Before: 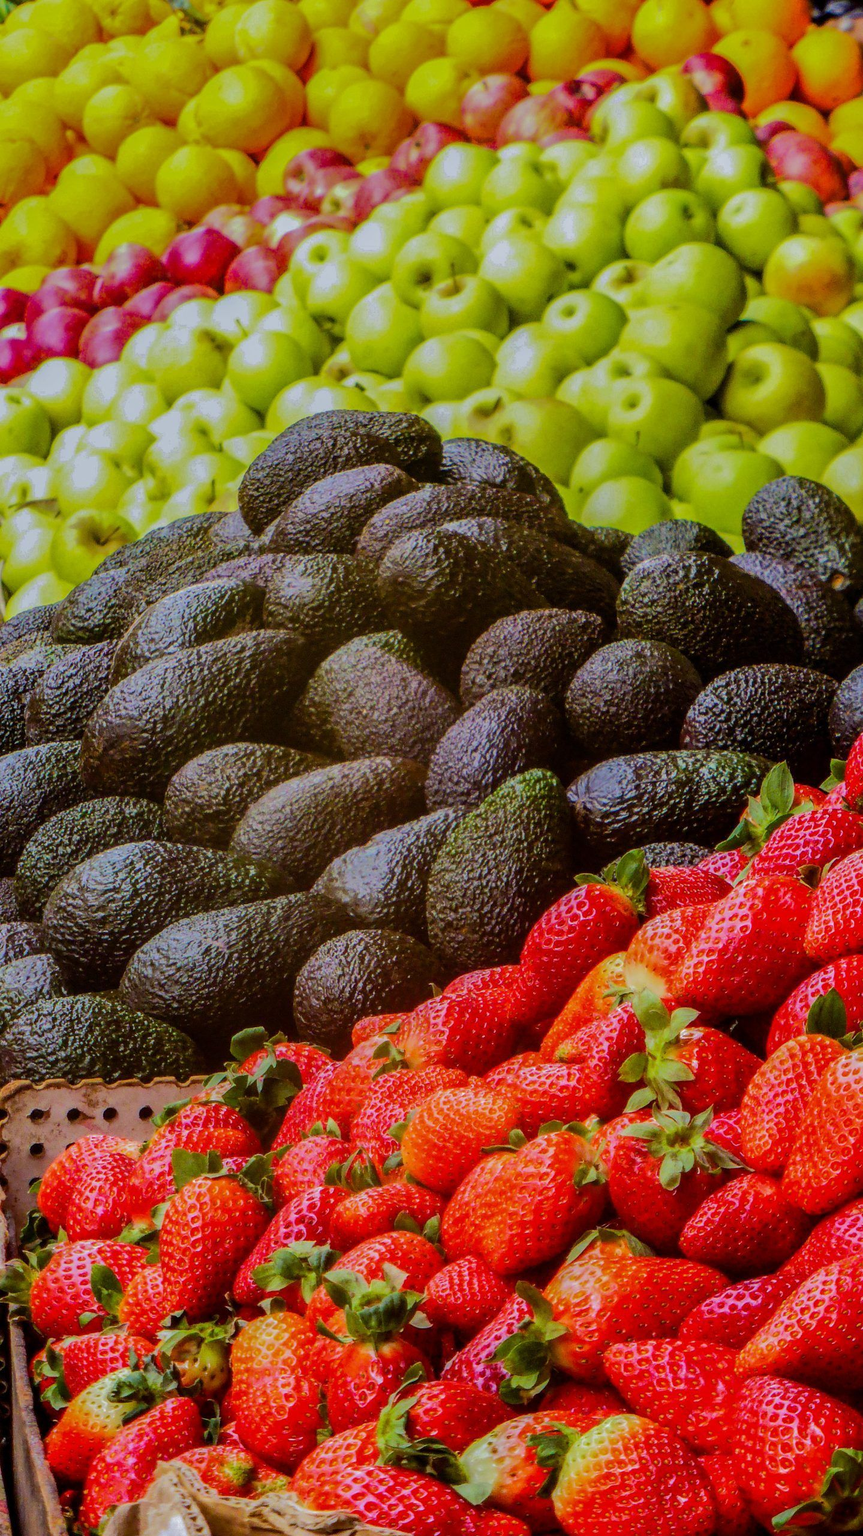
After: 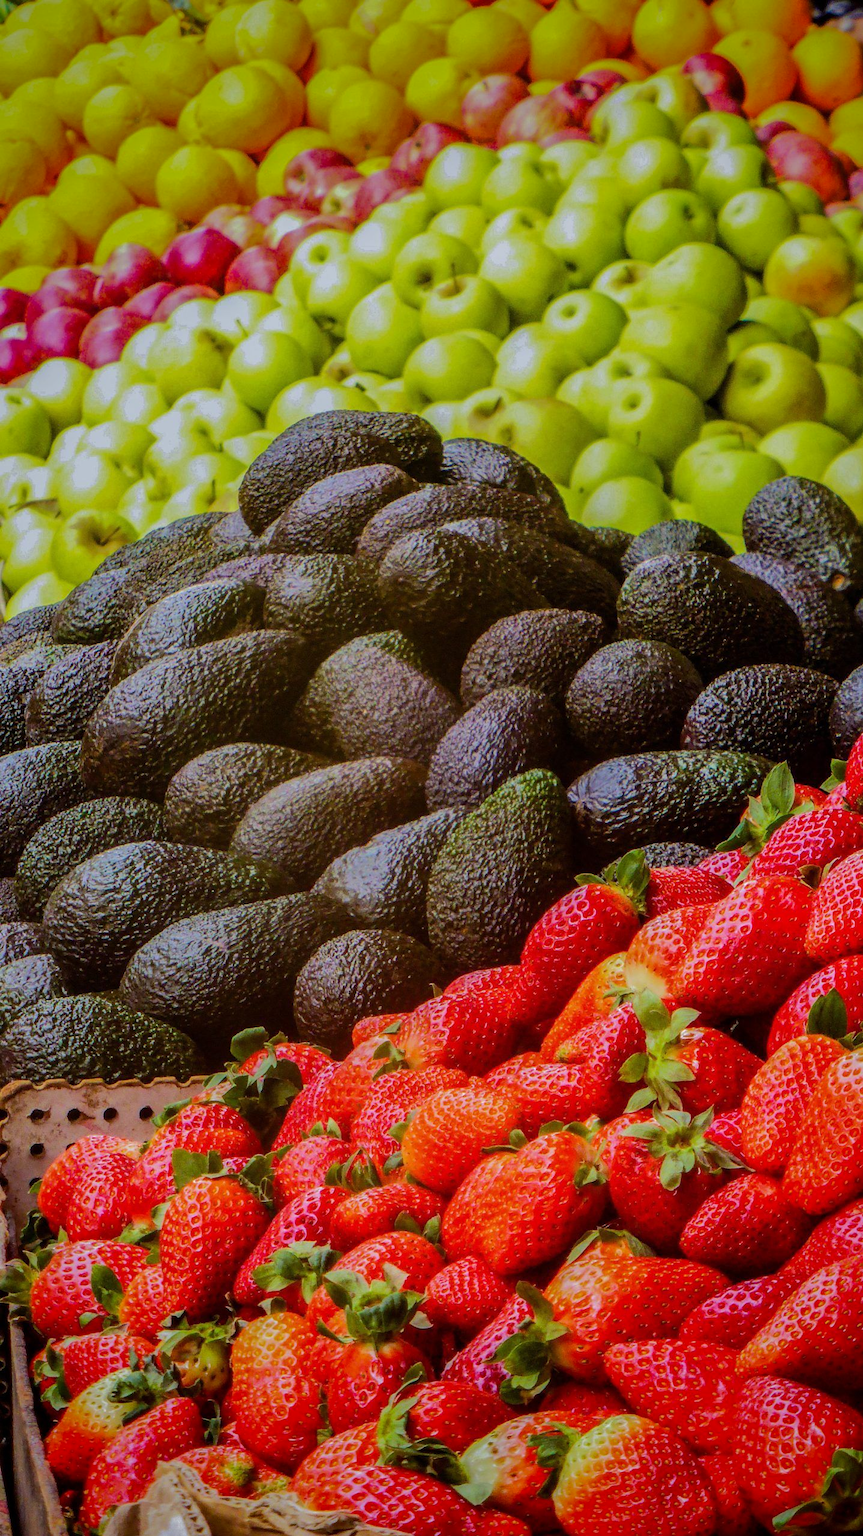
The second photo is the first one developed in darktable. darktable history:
levels: levels [0, 0.498, 0.996]
vignetting: fall-off start 64.87%, brightness -0.374, saturation 0.019, width/height ratio 0.877
